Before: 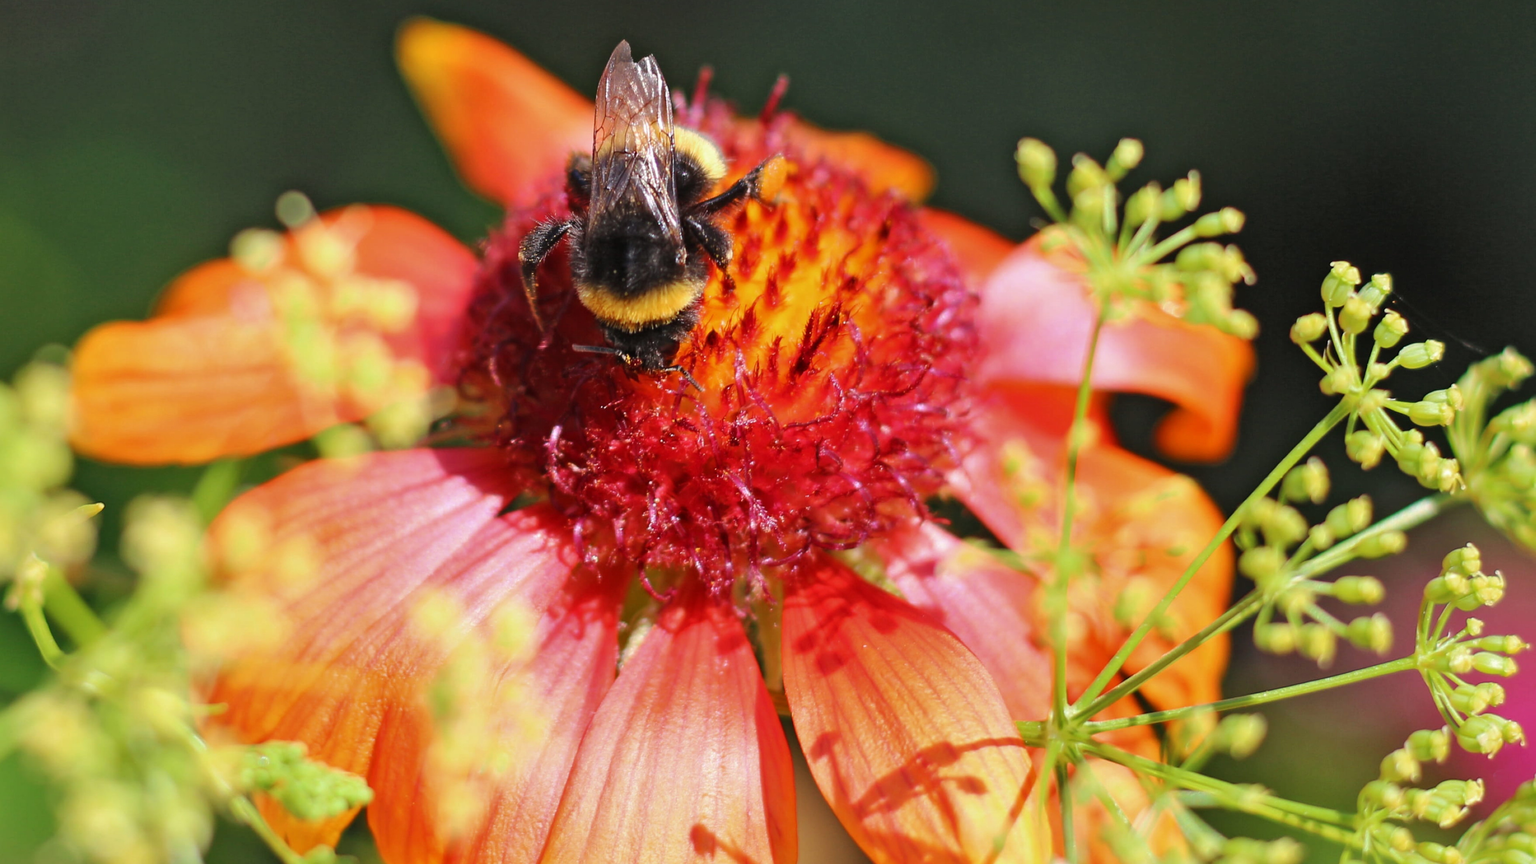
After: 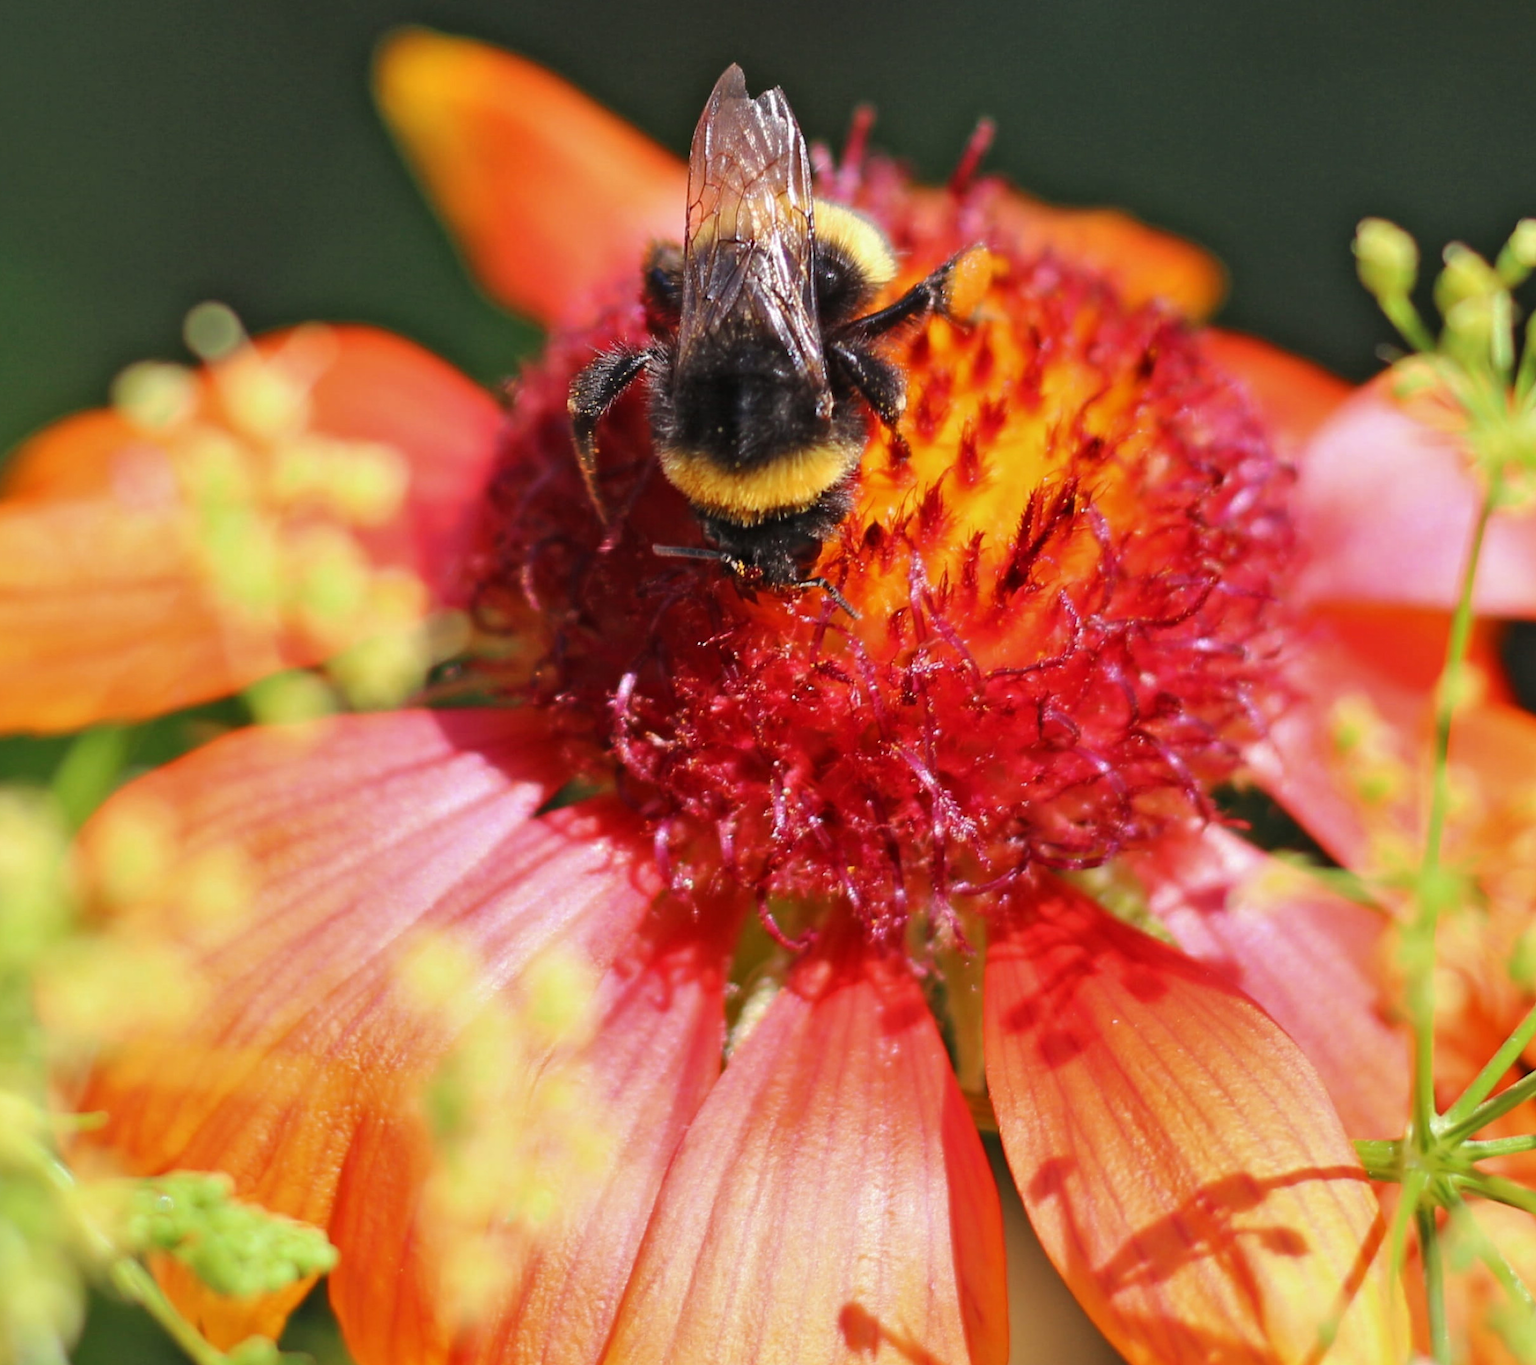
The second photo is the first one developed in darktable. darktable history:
crop: left 10.396%, right 26.337%
